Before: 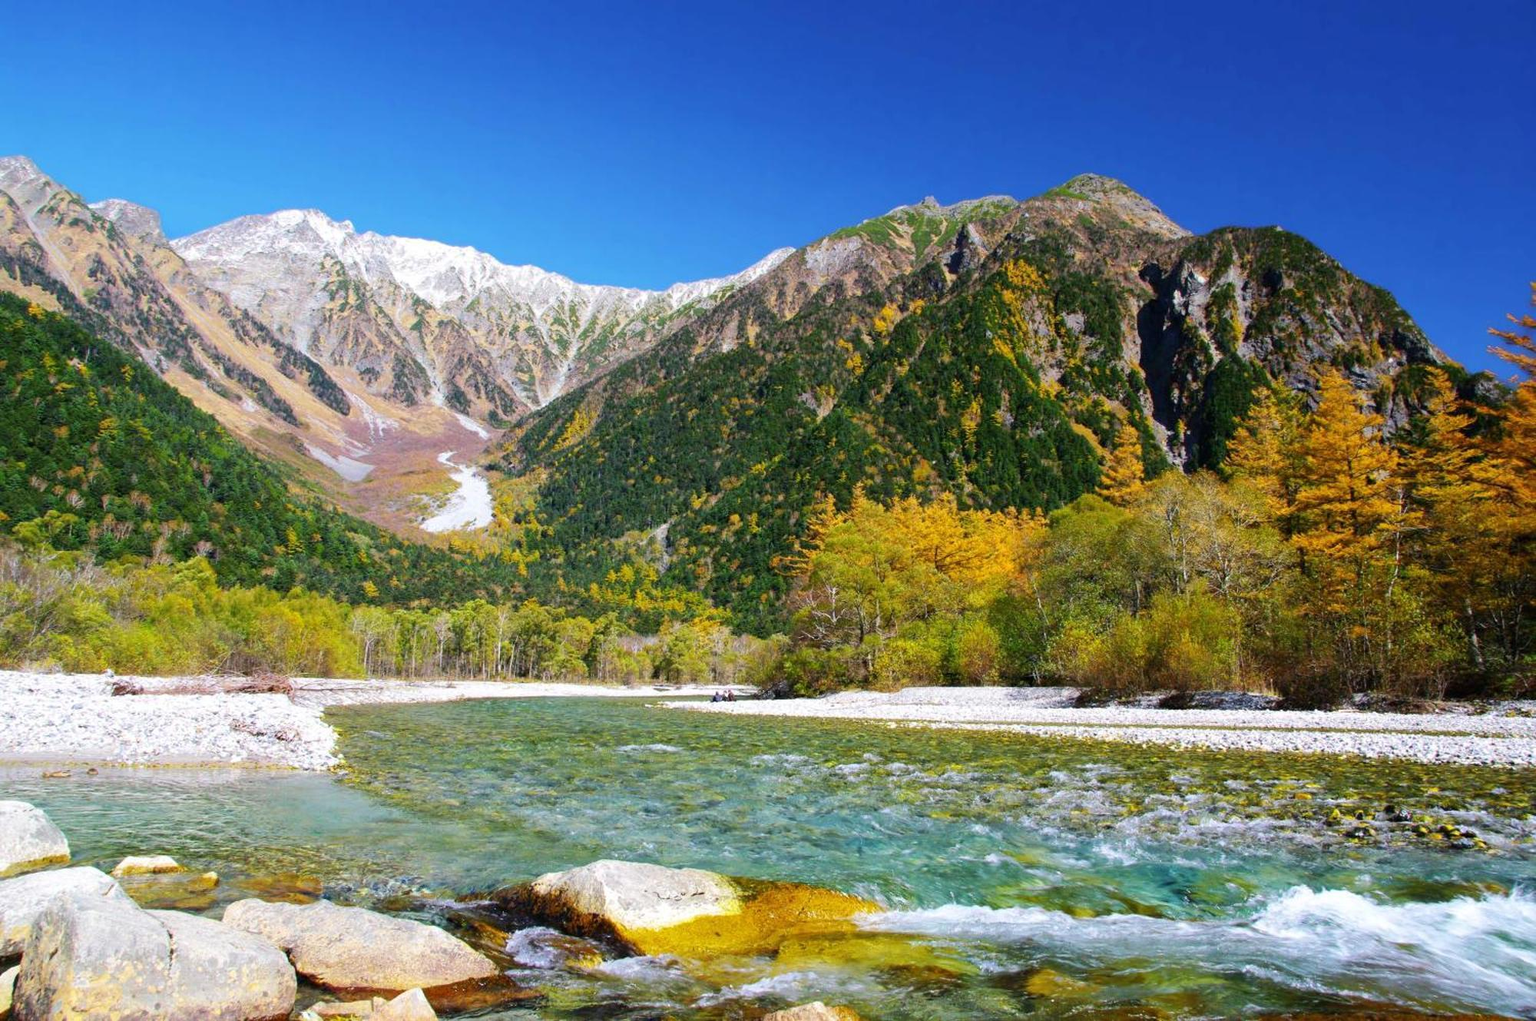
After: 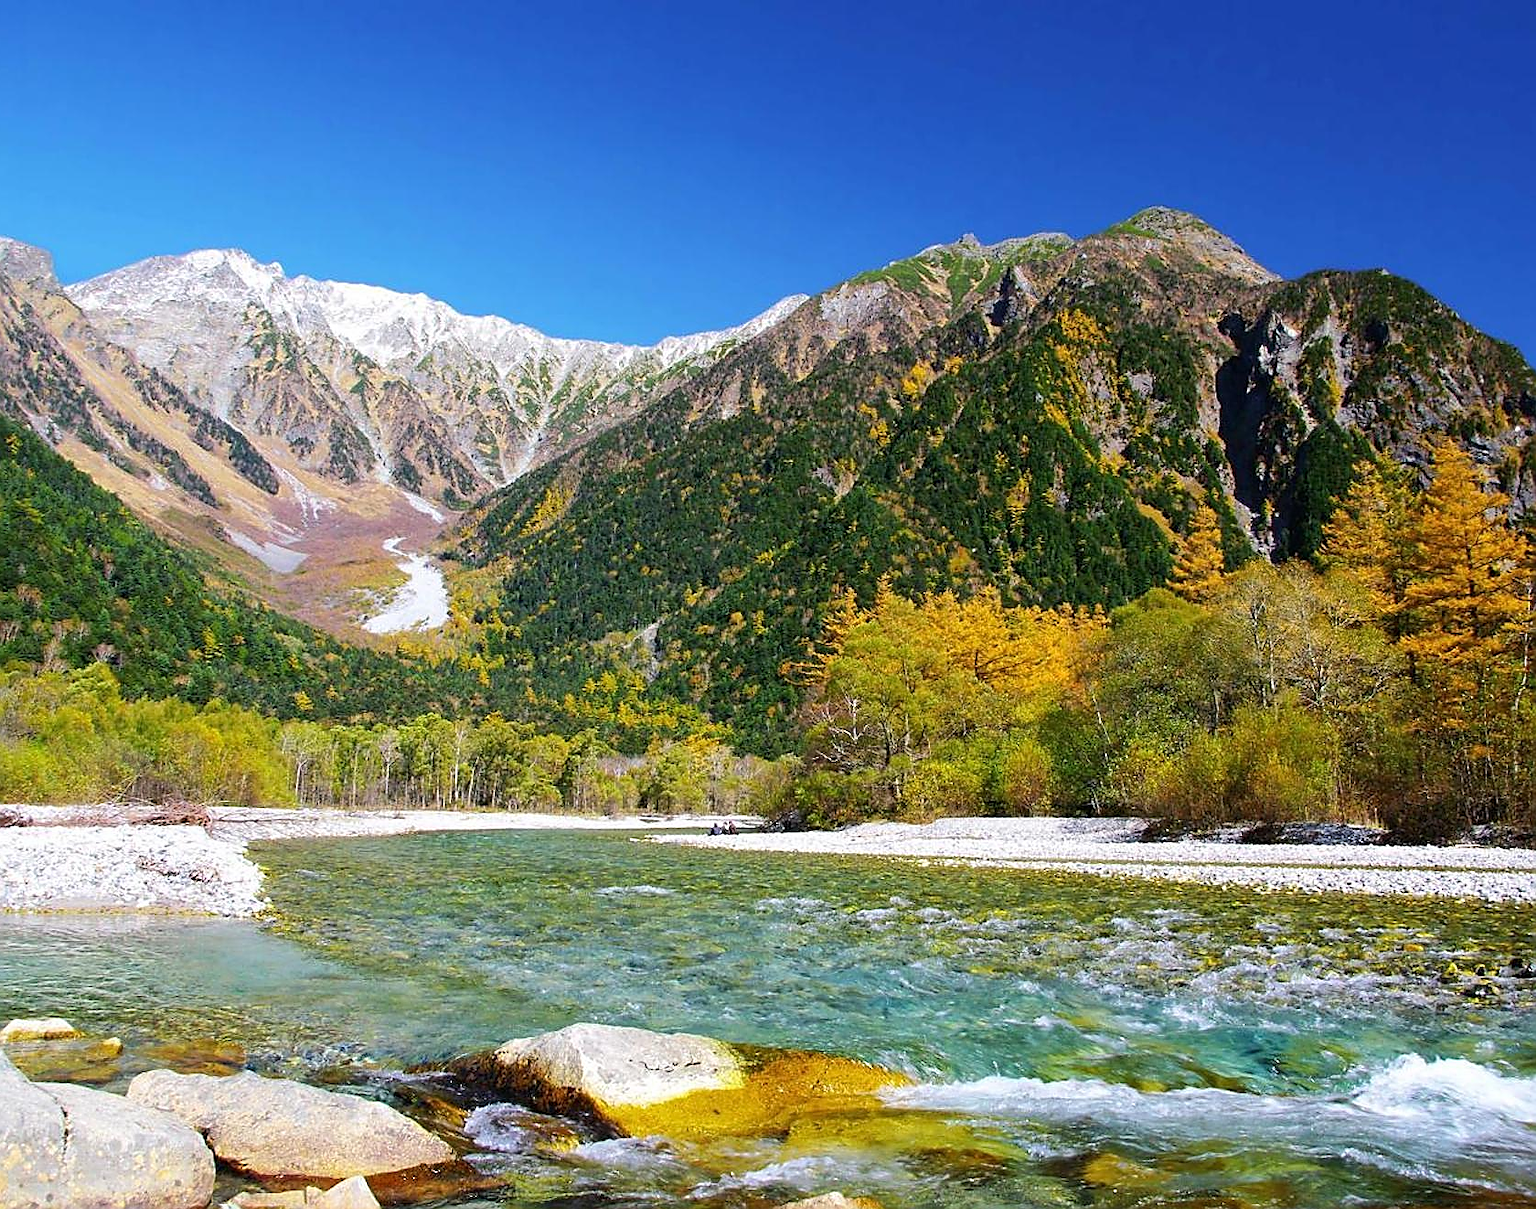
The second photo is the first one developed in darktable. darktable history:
crop: left 7.598%, right 7.873%
sharpen: radius 1.4, amount 1.25, threshold 0.7
